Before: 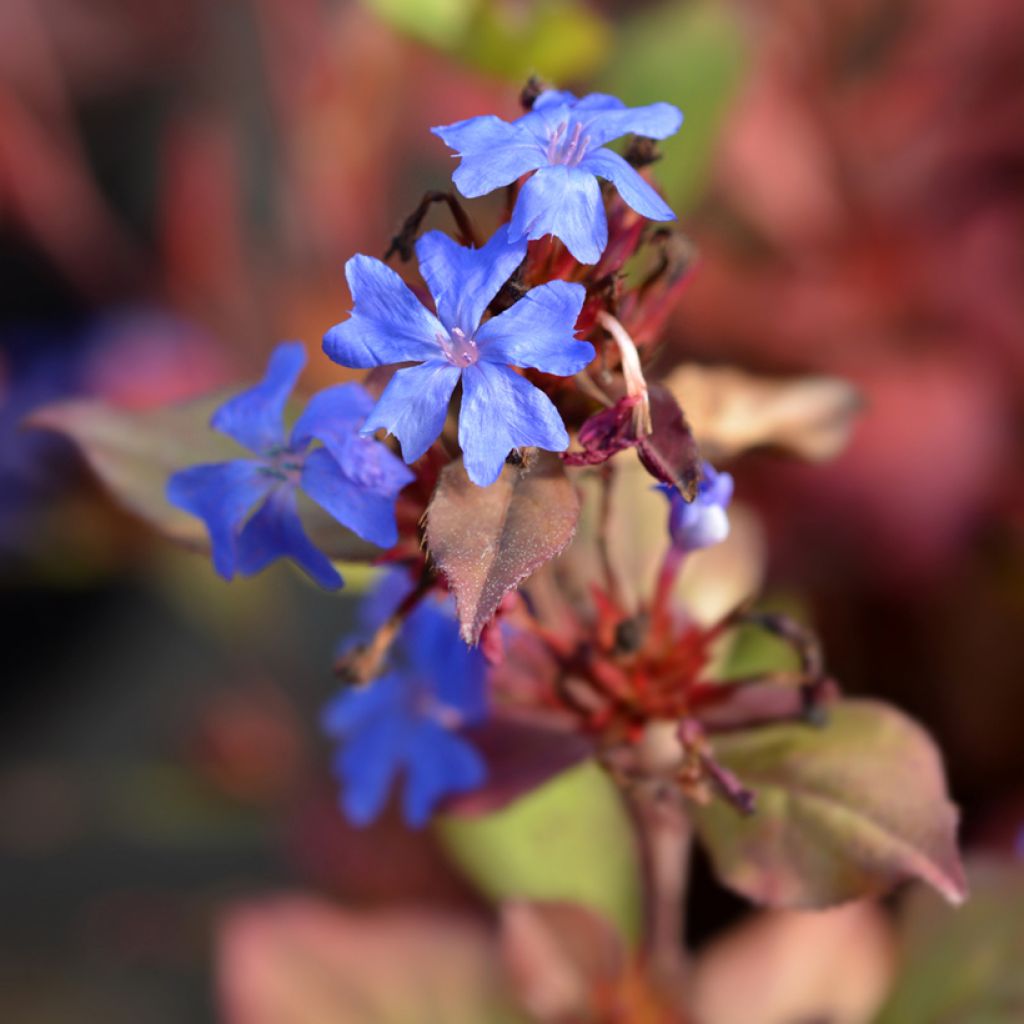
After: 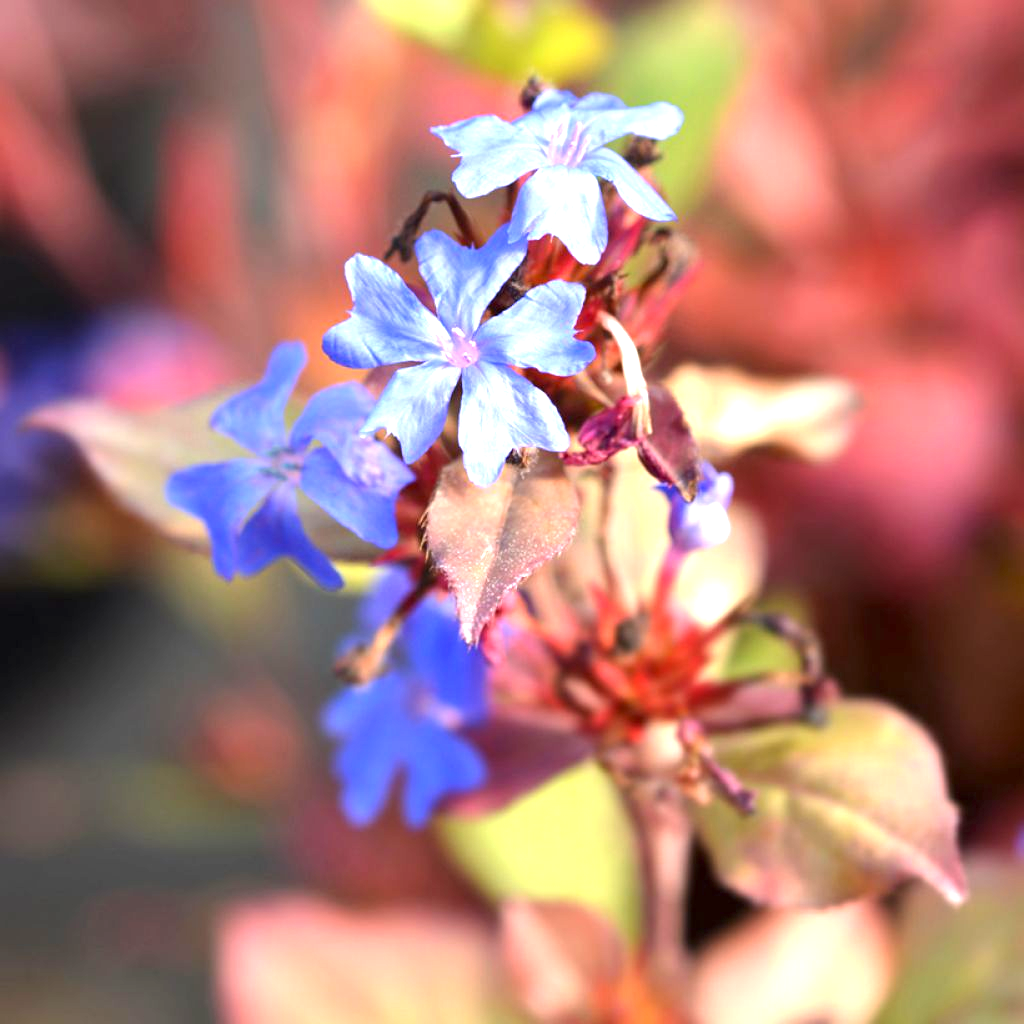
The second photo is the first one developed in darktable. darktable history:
exposure: exposure 1.487 EV, compensate highlight preservation false
